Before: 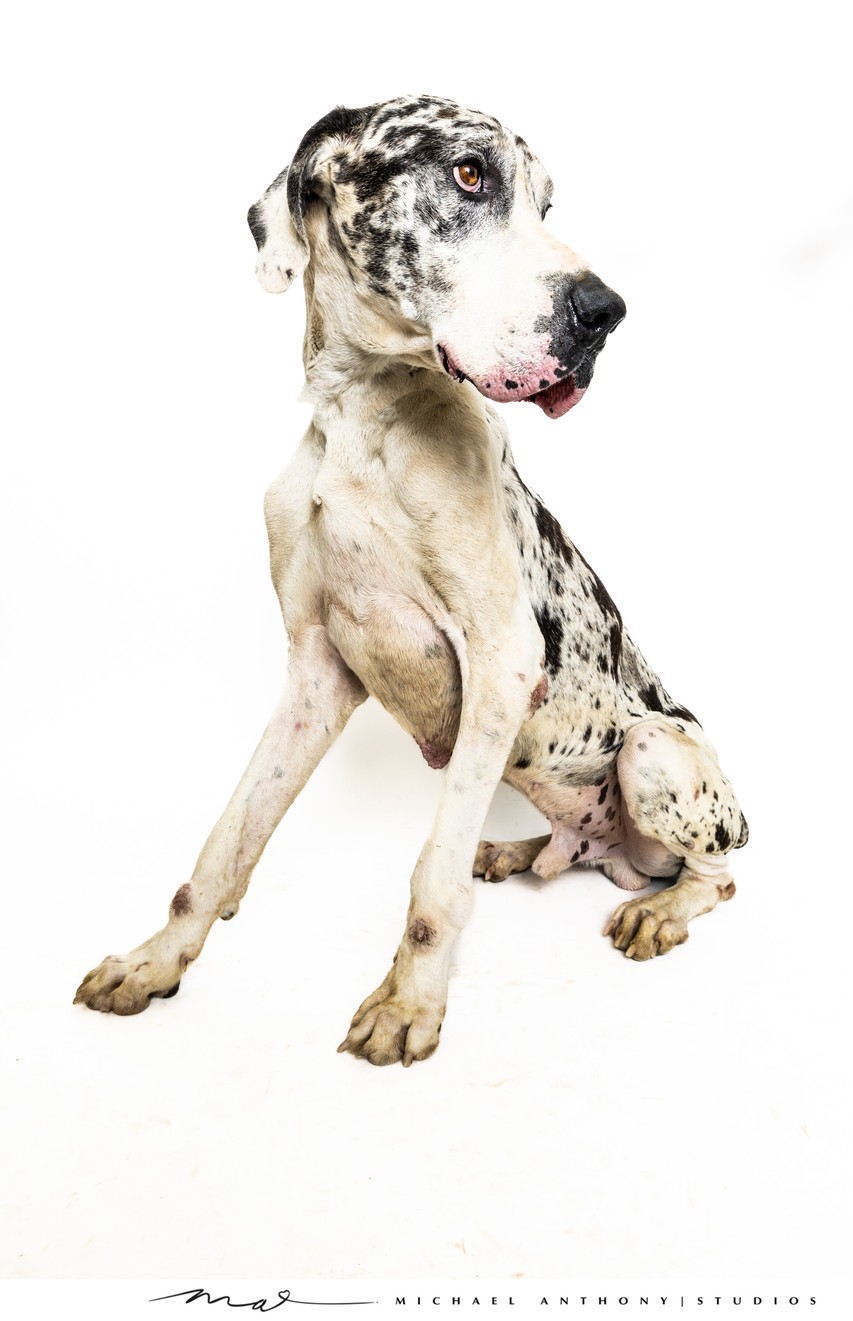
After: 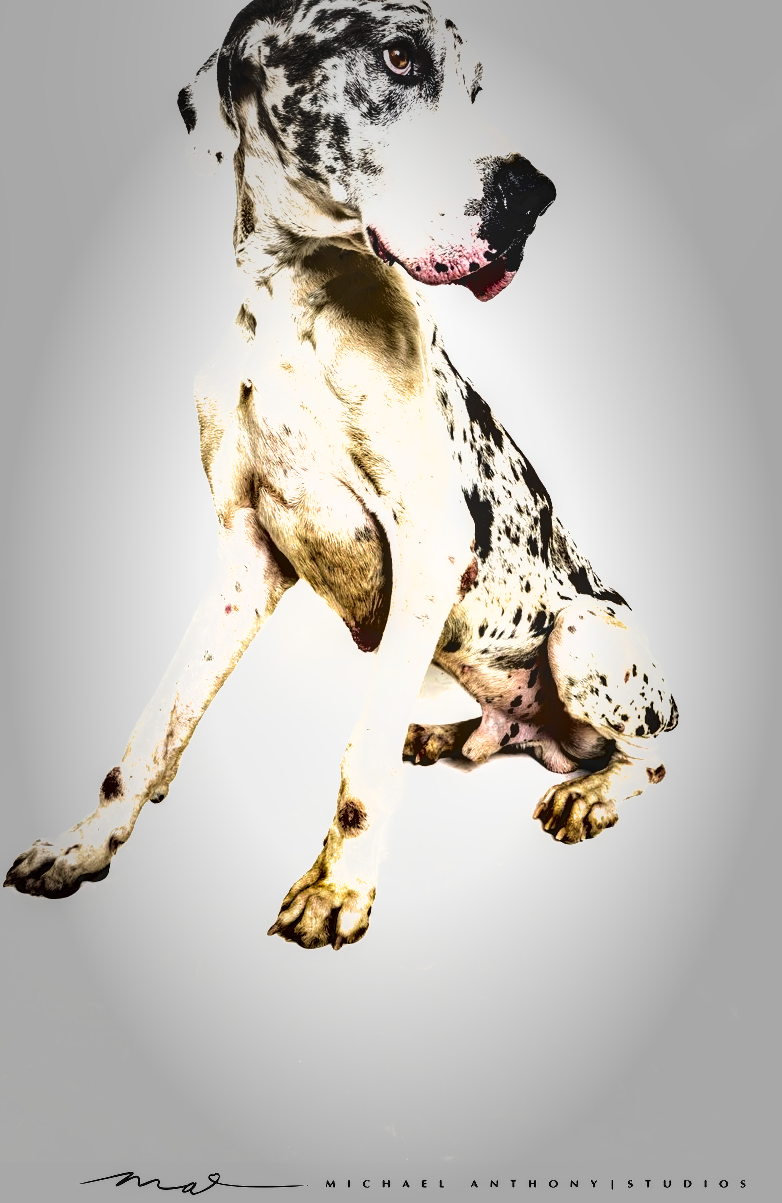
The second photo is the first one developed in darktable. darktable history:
exposure: exposure 0.731 EV, compensate exposure bias true, compensate highlight preservation false
crop and rotate: left 8.298%, top 8.858%
local contrast: detail 110%
haze removal: compatibility mode true, adaptive false
vignetting: fall-off start 49.06%, automatic ratio true, width/height ratio 1.286, unbound false
shadows and highlights: soften with gaussian
